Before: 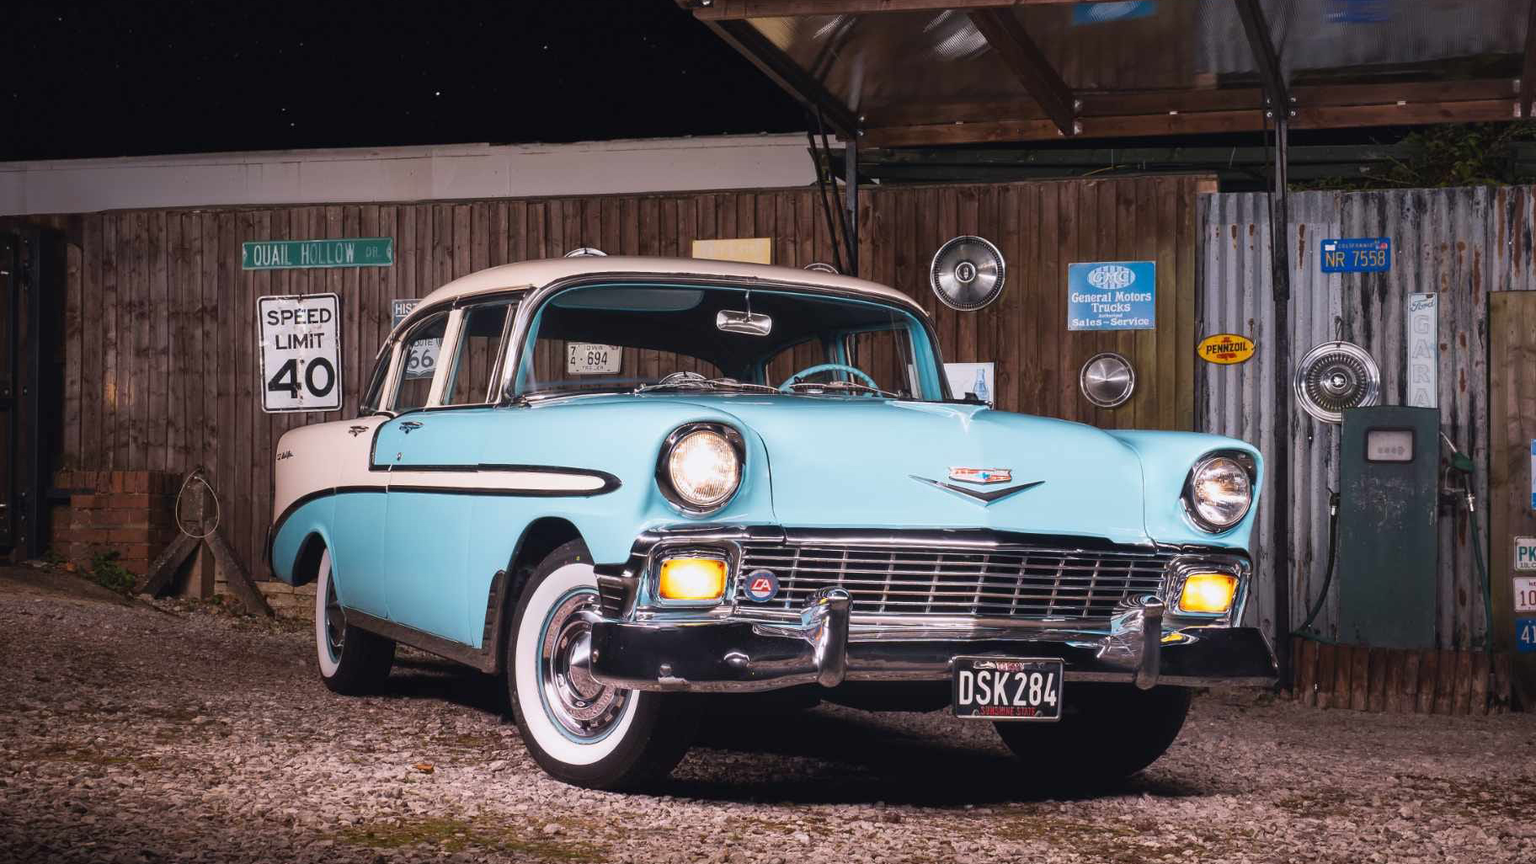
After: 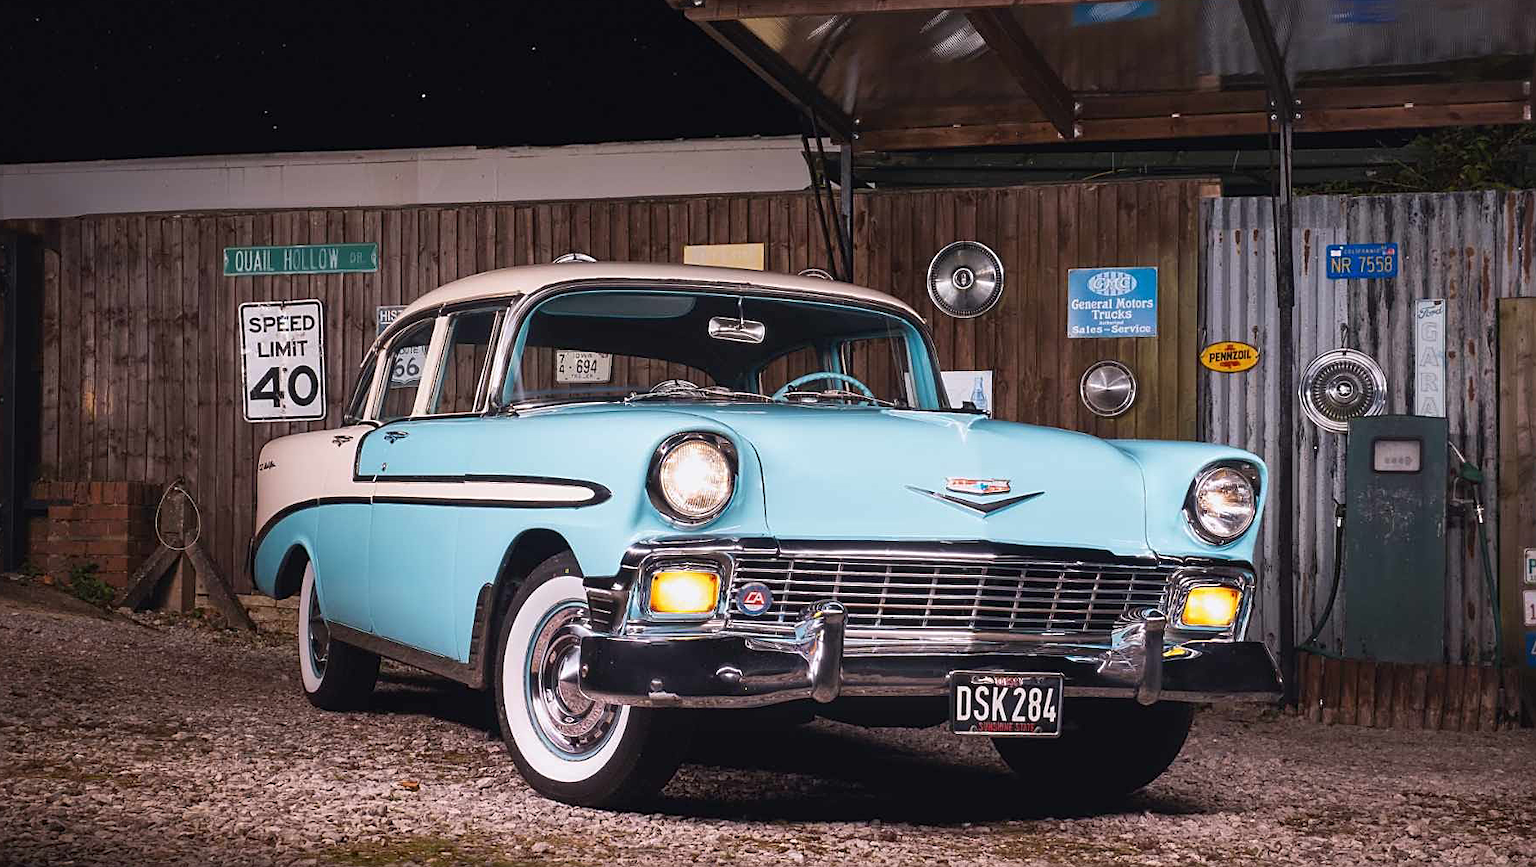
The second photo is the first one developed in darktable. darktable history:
crop and rotate: left 1.536%, right 0.627%, bottom 1.715%
sharpen: on, module defaults
